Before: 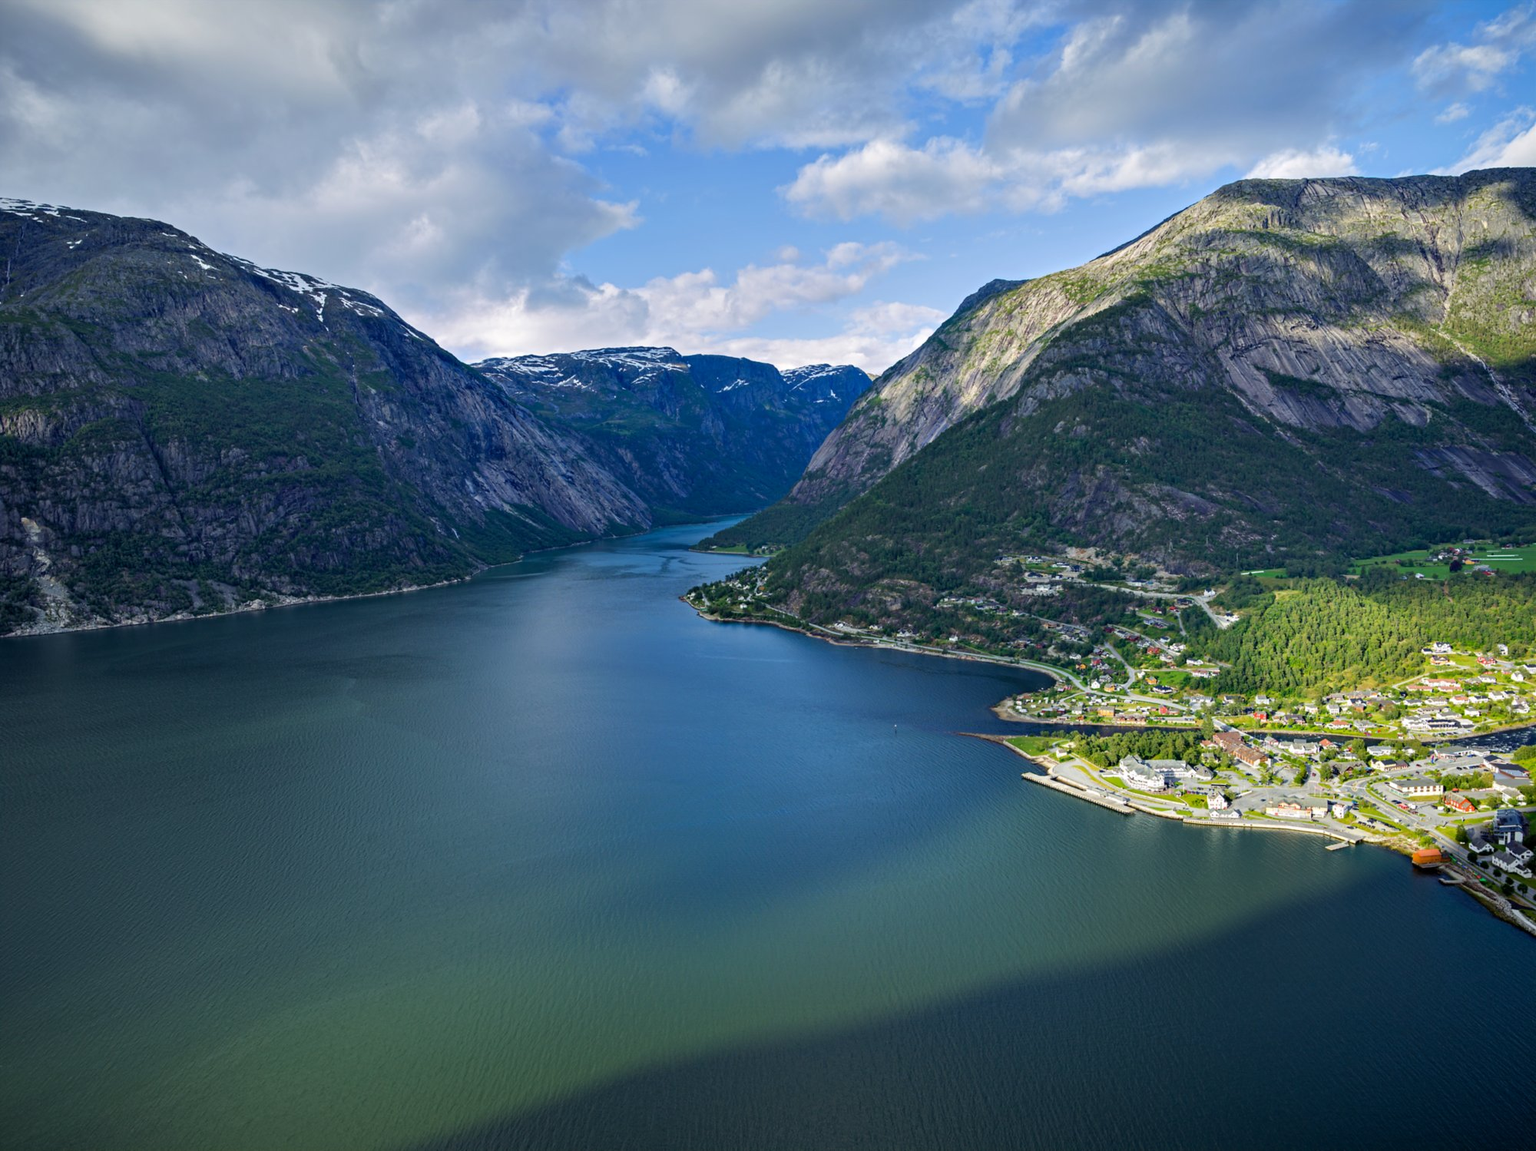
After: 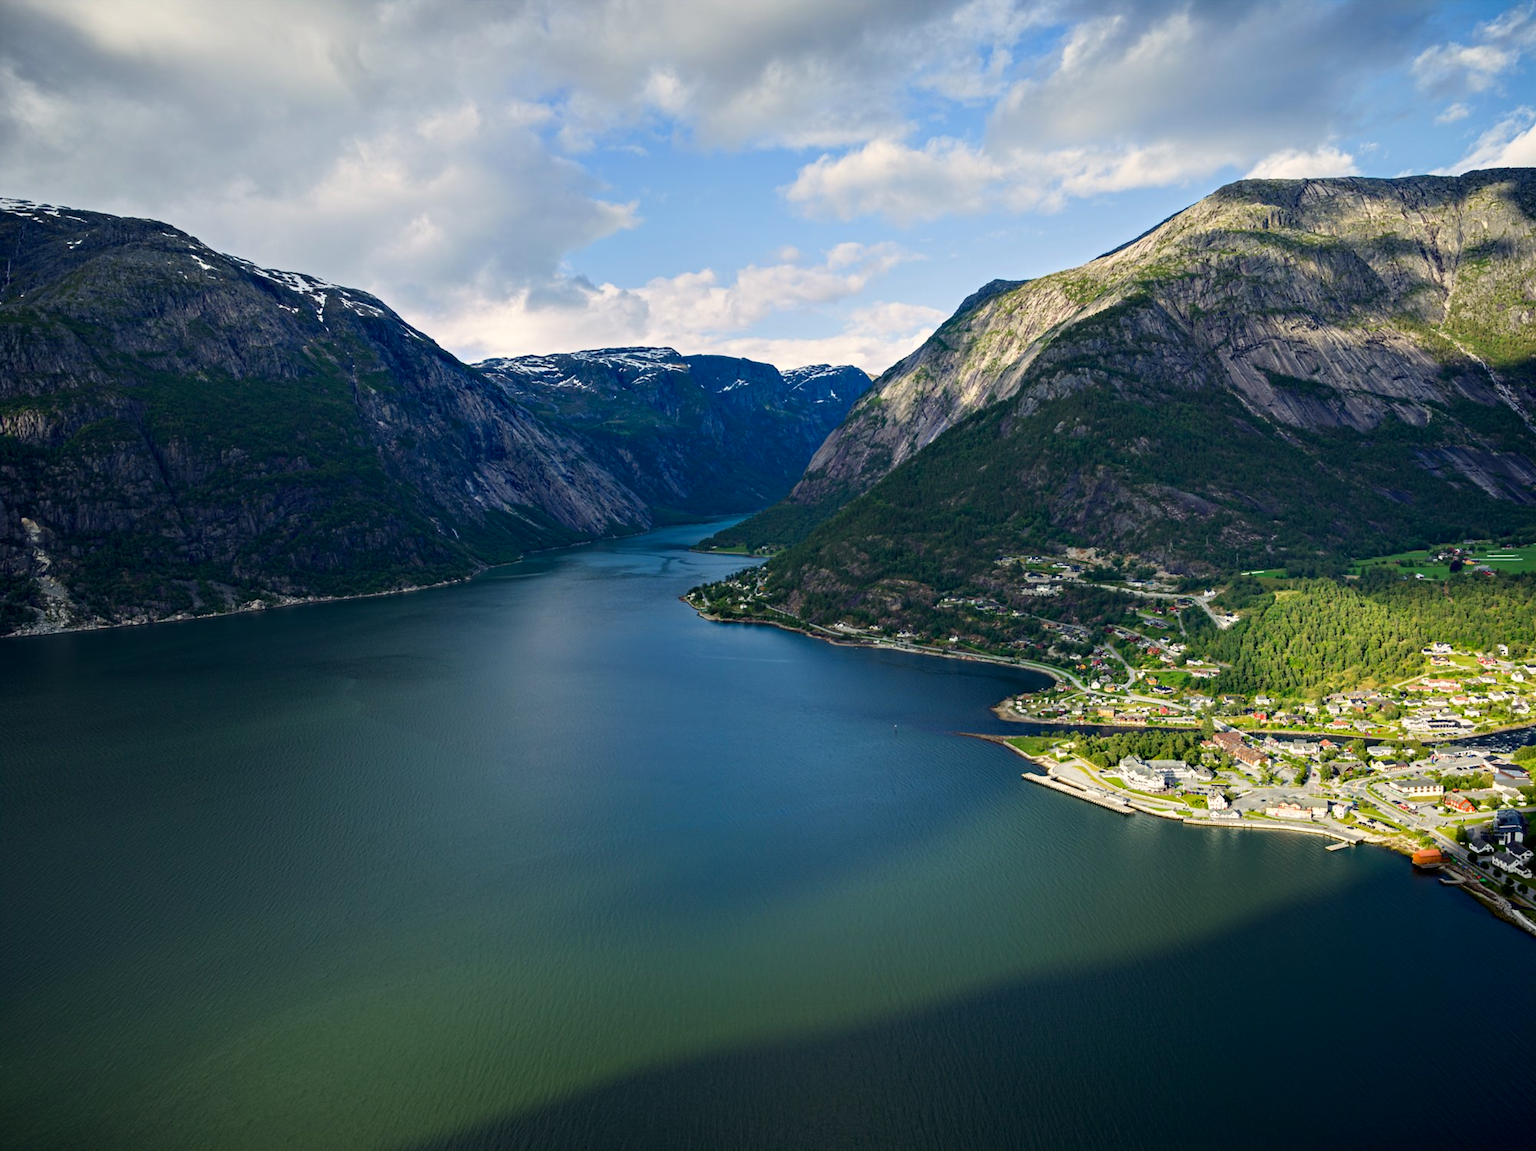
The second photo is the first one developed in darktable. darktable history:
exposure: exposure 0 EV, compensate highlight preservation false
shadows and highlights: shadows -62.32, white point adjustment -5.22, highlights 61.59
white balance: red 1.045, blue 0.932
